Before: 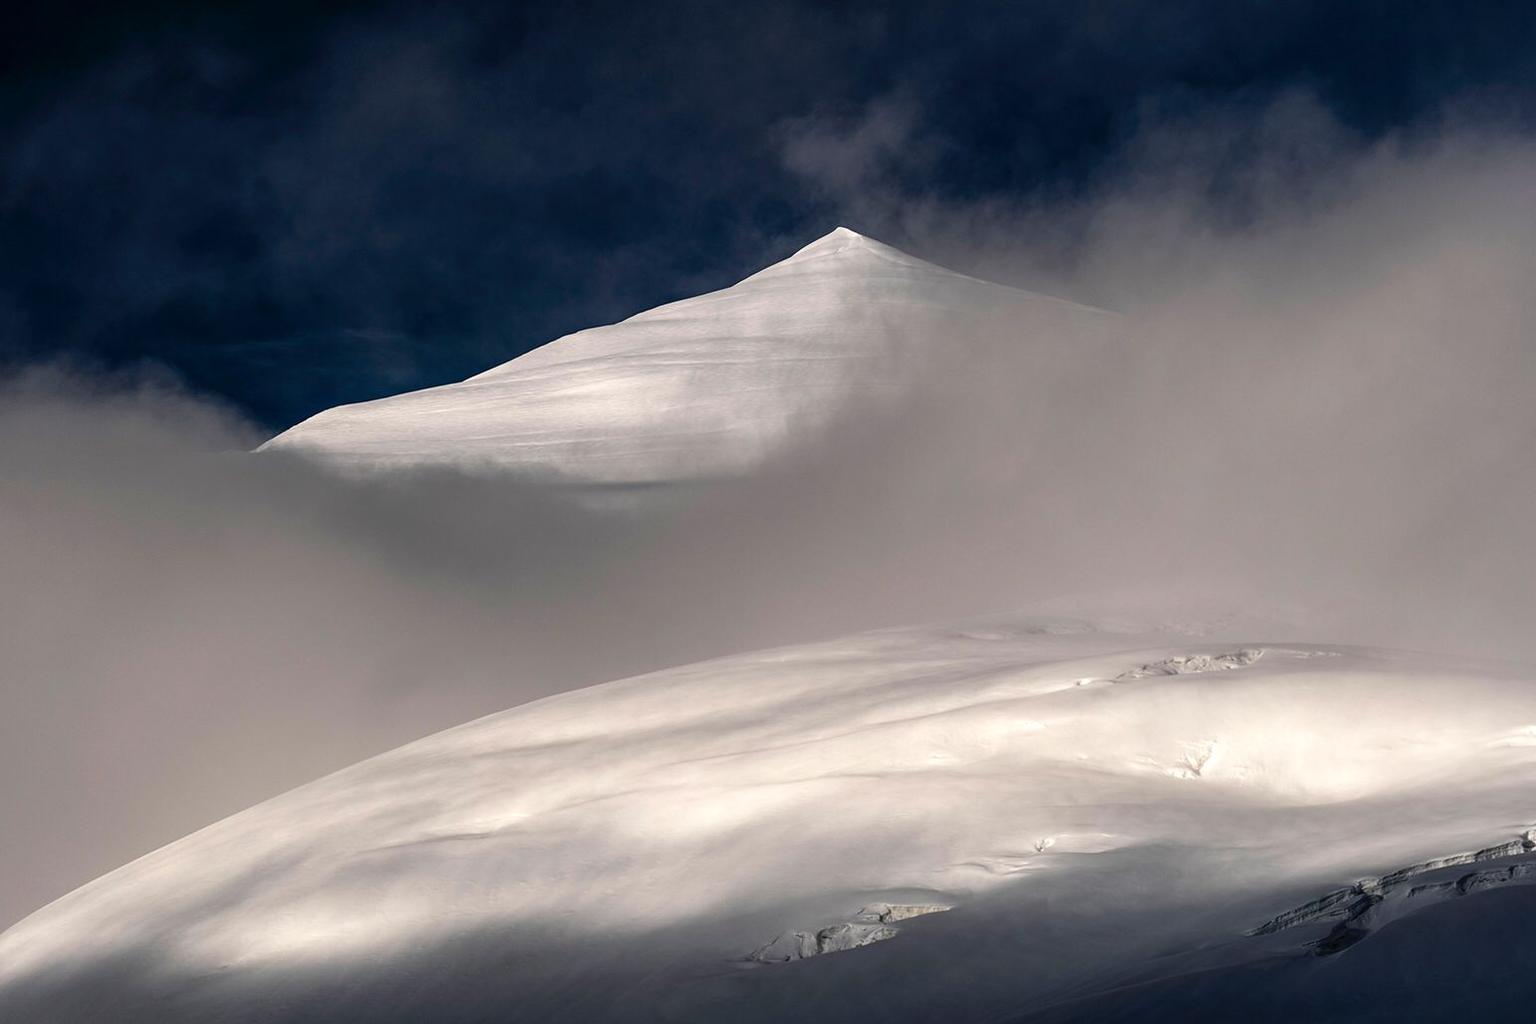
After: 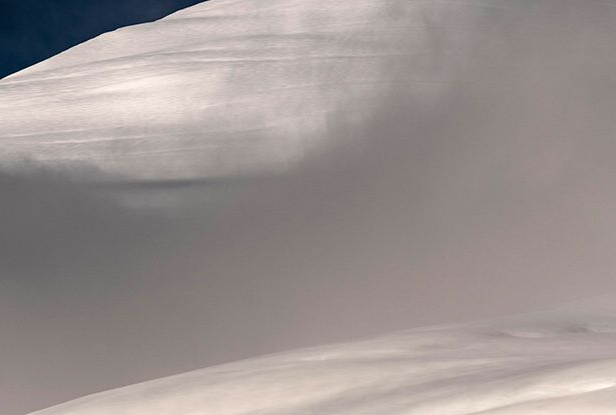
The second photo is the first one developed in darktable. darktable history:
crop: left 30.044%, top 29.616%, right 29.981%, bottom 29.997%
